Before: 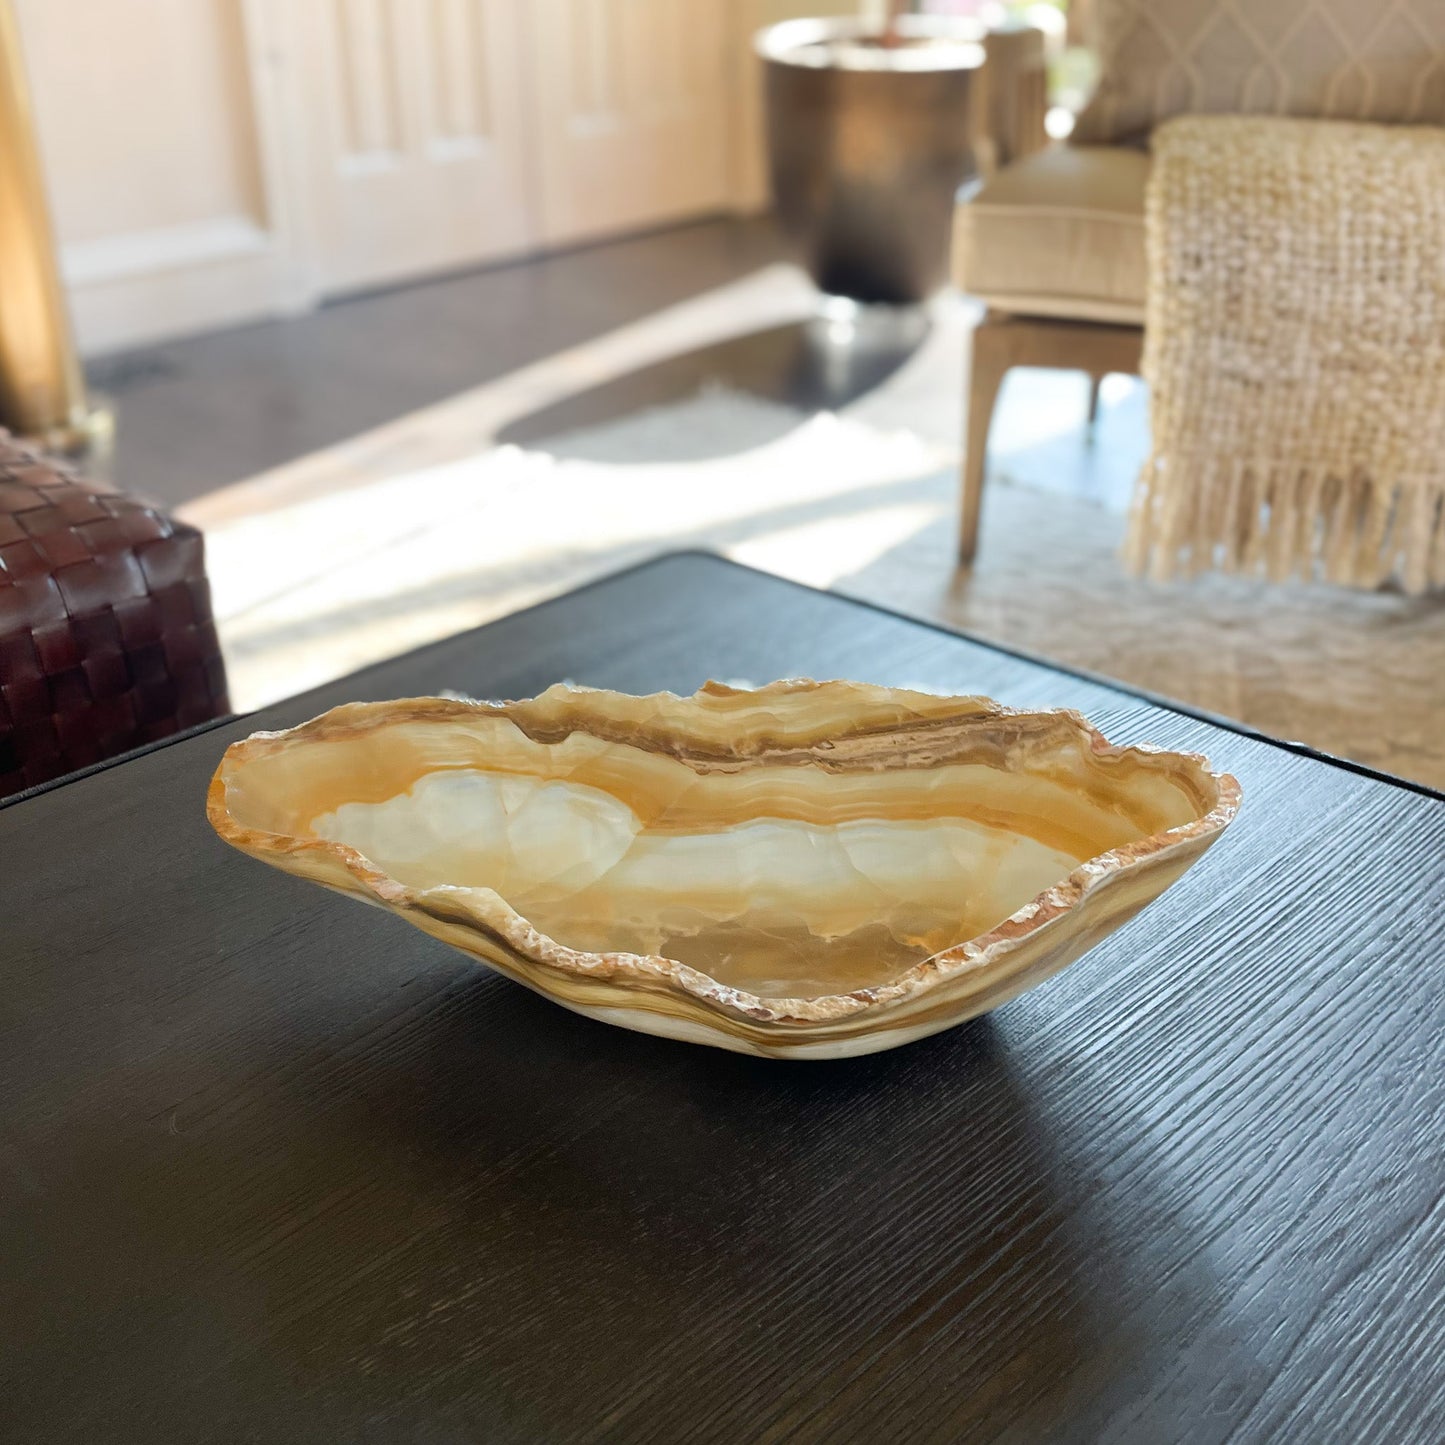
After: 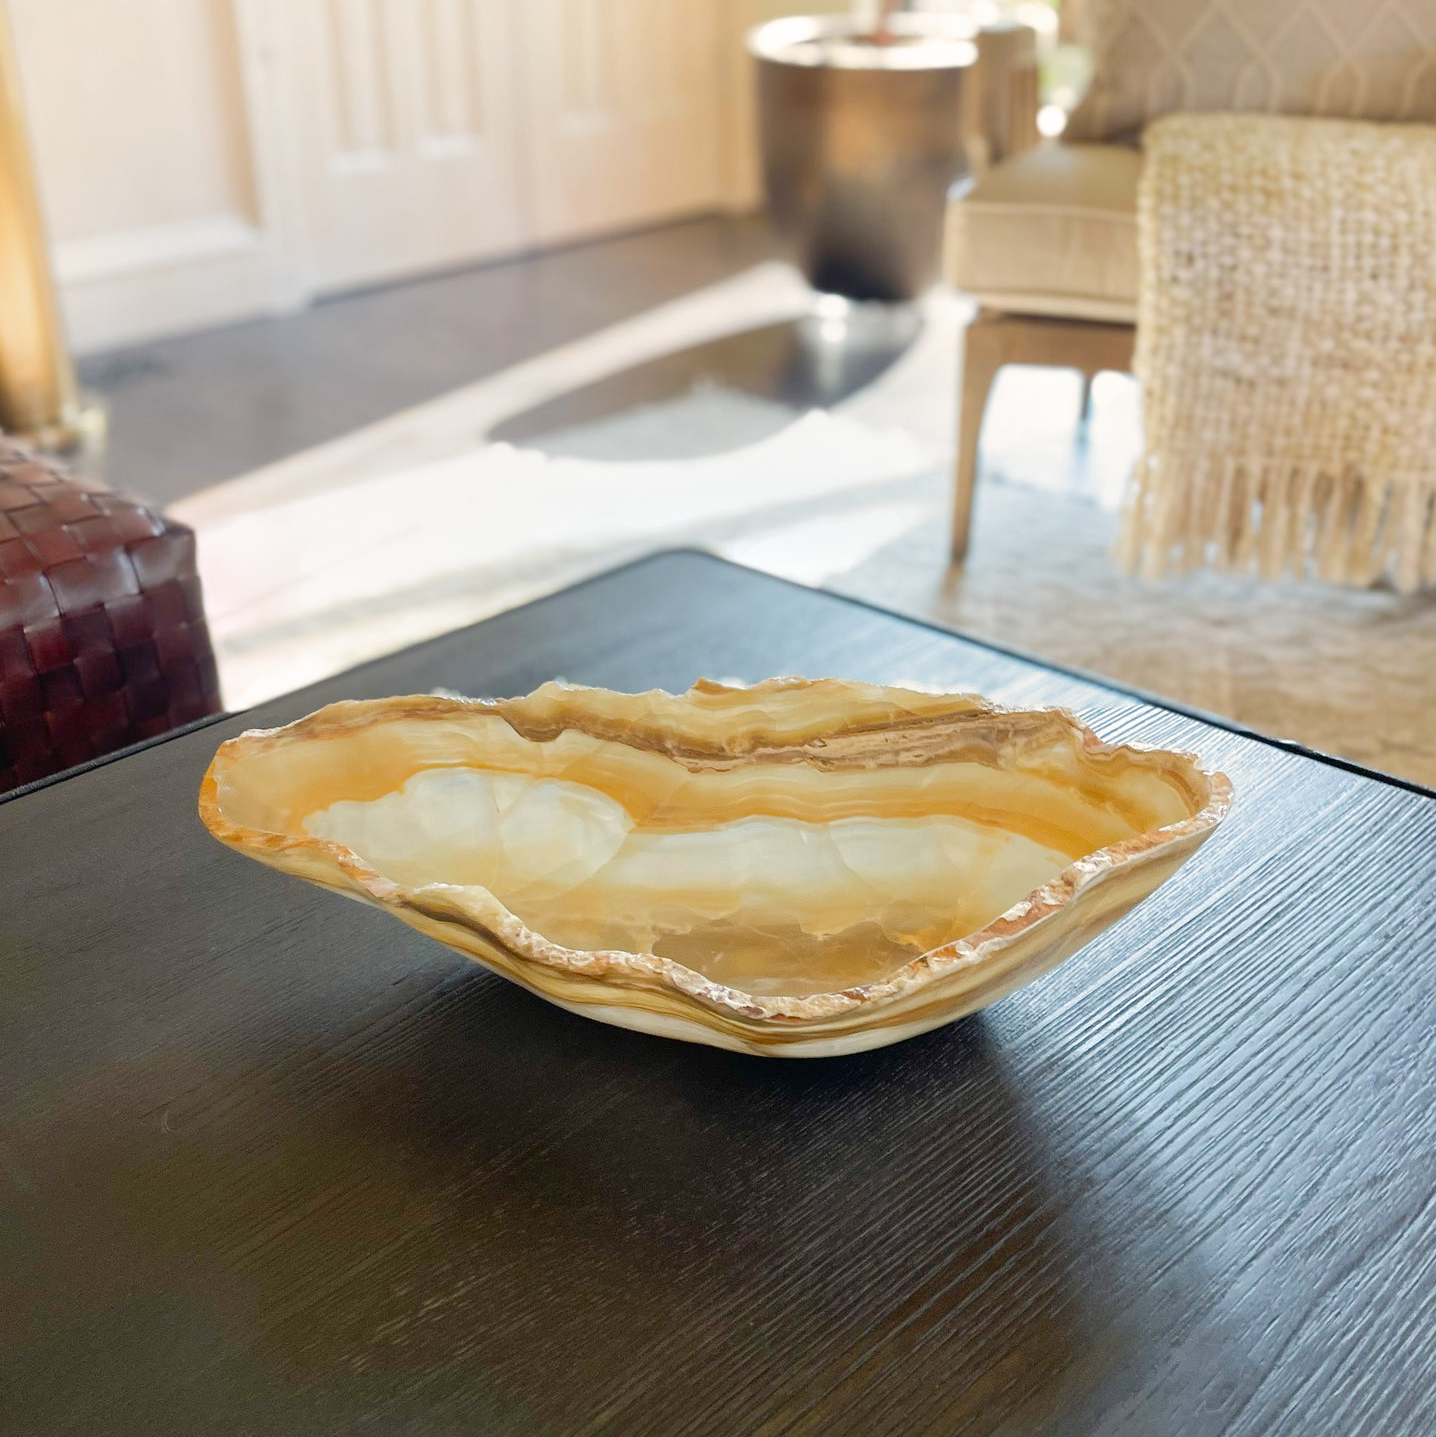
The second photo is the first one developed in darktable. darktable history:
filmic rgb: black relative exposure -16 EV, threshold -0.33 EV, transition 3.19 EV, structure ↔ texture 100%, target black luminance 0%, hardness 7.57, latitude 72.96%, contrast 0.908, highlights saturation mix 10%, shadows ↔ highlights balance -0.38%, add noise in highlights 0, preserve chrominance no, color science v4 (2020), iterations of high-quality reconstruction 10, enable highlight reconstruction true
exposure: black level correction -0.002, exposure 0.54 EV, compensate highlight preservation false
crop and rotate: left 0.614%, top 0.179%, bottom 0.309%
